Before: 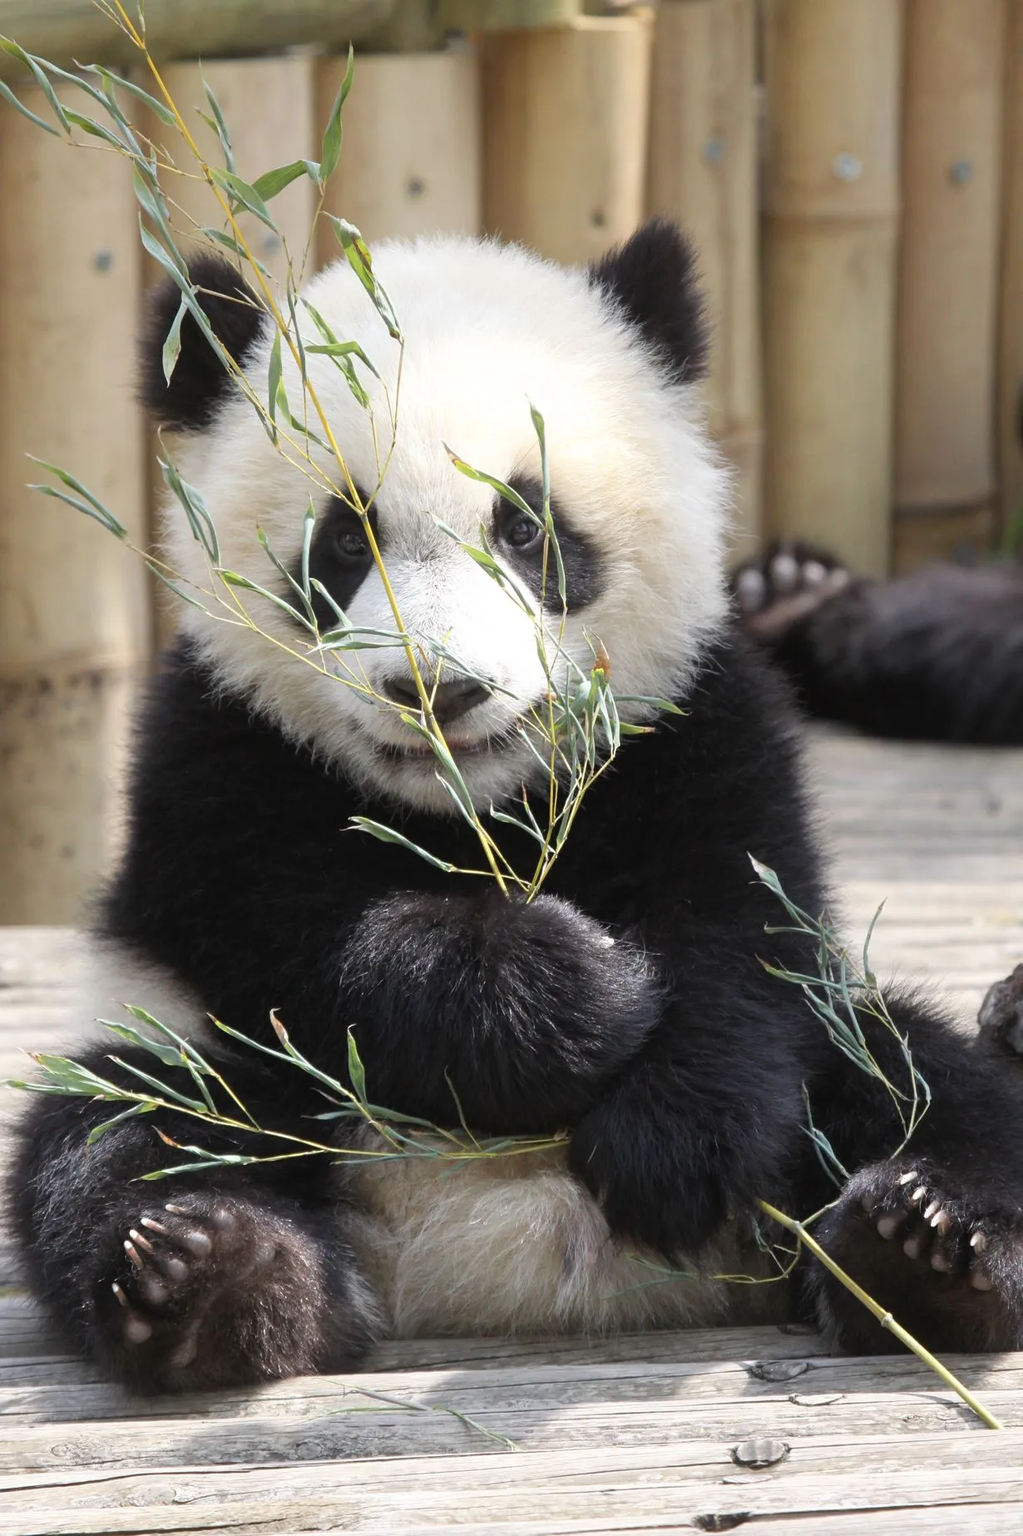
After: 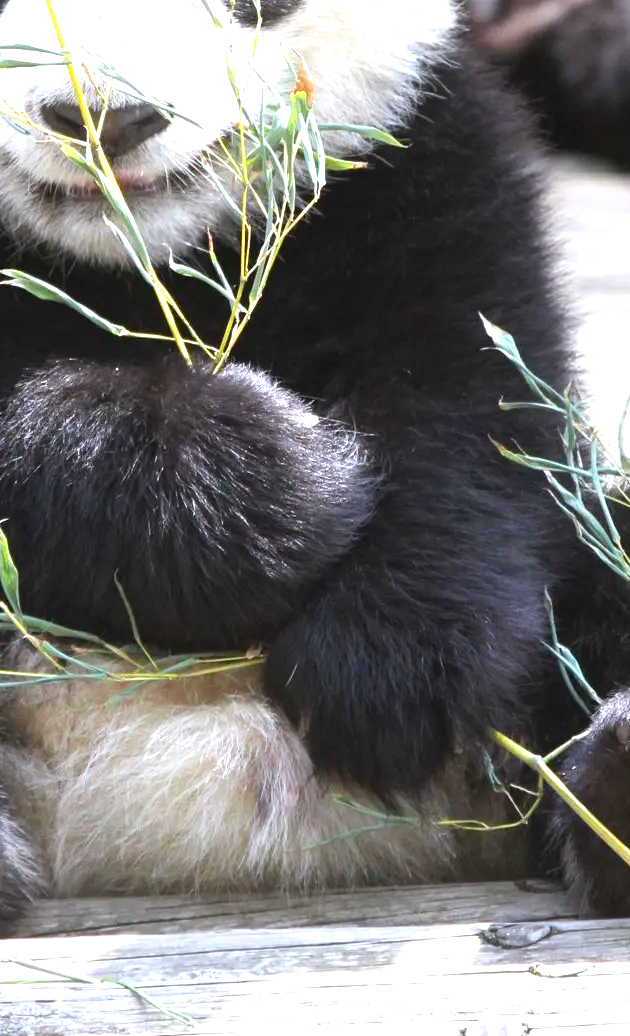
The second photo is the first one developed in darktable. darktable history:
contrast brightness saturation: saturation 0.127
crop: left 34.215%, top 38.575%, right 13.845%, bottom 5.277%
exposure: exposure 1.001 EV, compensate highlight preservation false
color balance rgb: highlights gain › luminance 16.731%, highlights gain › chroma 2.881%, highlights gain › hue 260.95°, linear chroma grading › global chroma 0.446%, perceptual saturation grading › global saturation 10.54%
